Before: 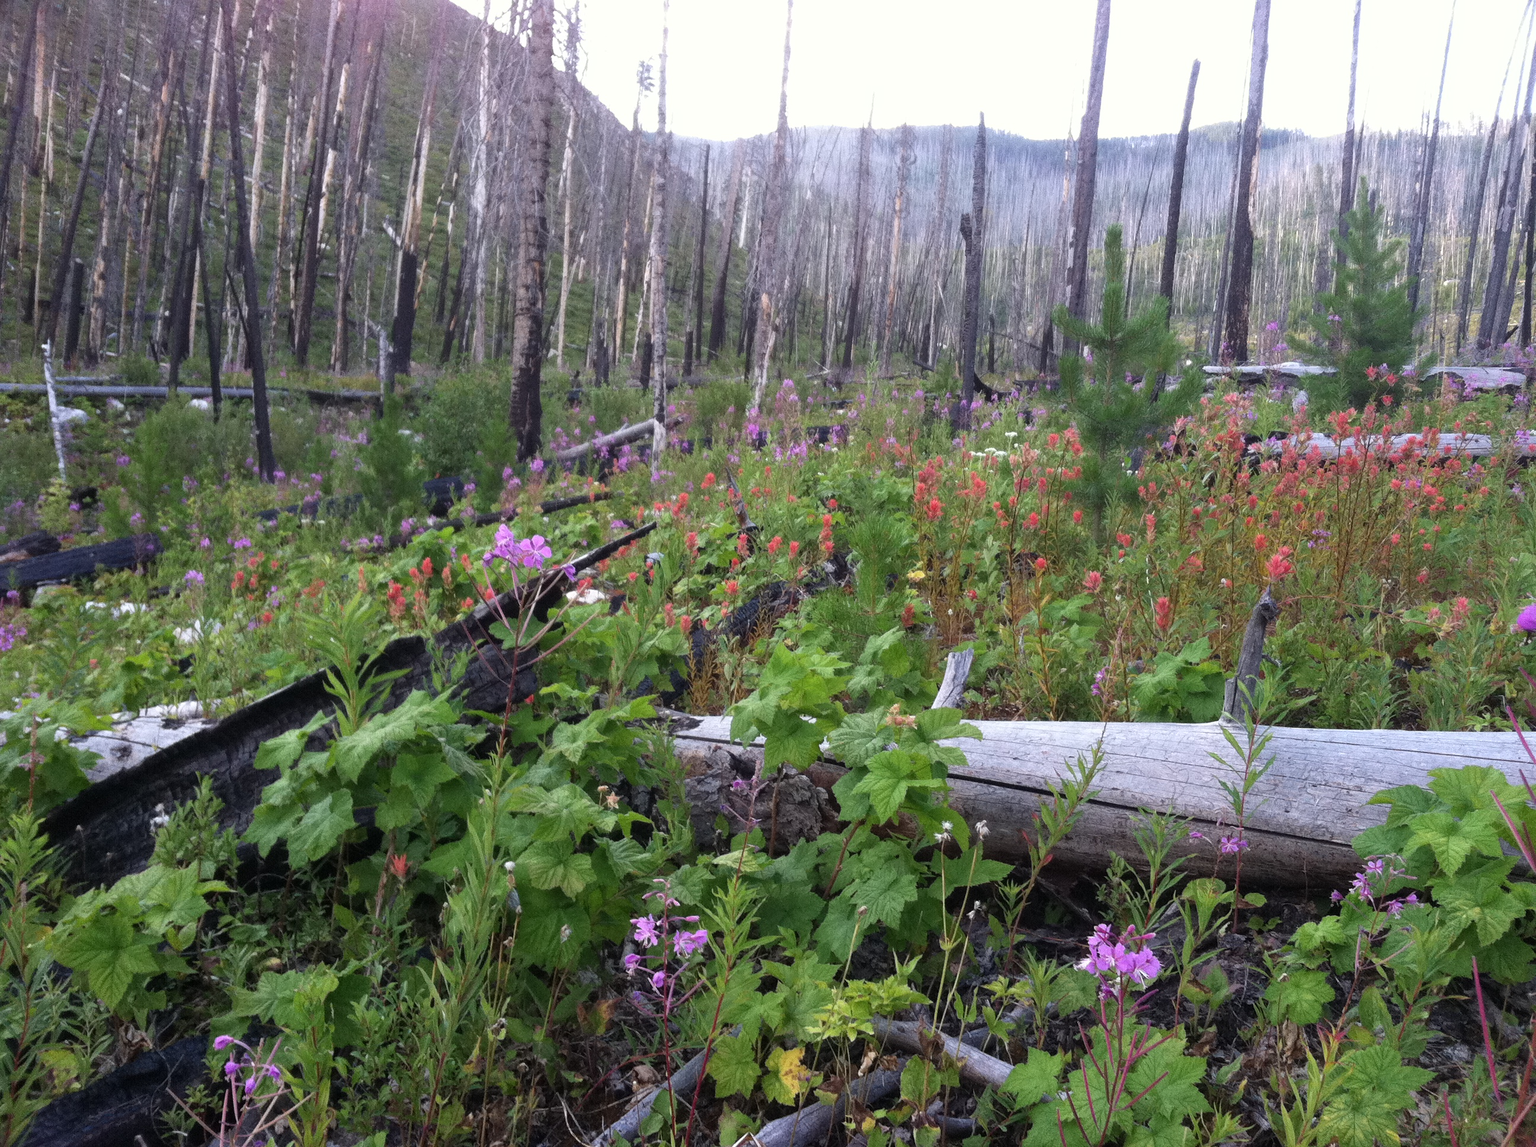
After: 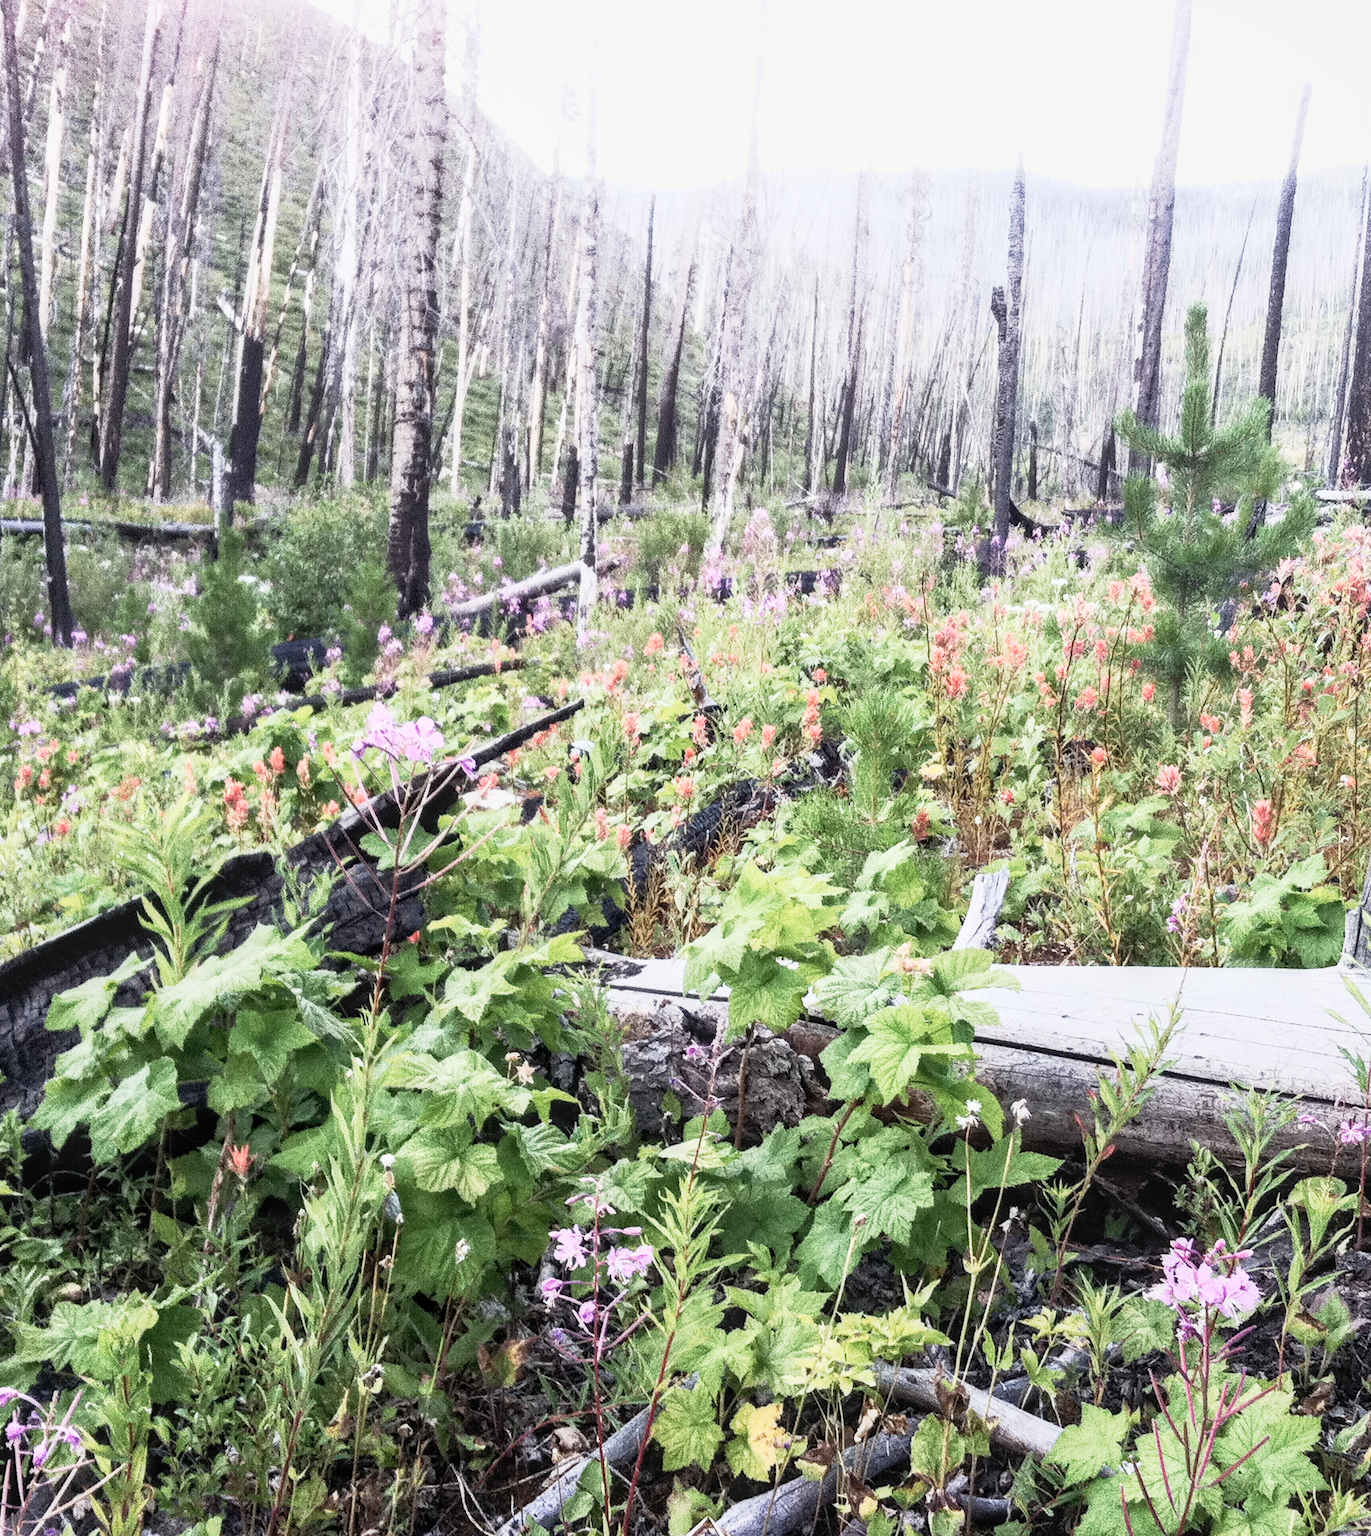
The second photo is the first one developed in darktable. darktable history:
crop and rotate: left 14.369%, right 18.927%
local contrast: on, module defaults
tone curve: curves: ch0 [(0, 0.024) (0.031, 0.027) (0.113, 0.069) (0.198, 0.18) (0.304, 0.303) (0.441, 0.462) (0.557, 0.6) (0.711, 0.79) (0.812, 0.878) (0.927, 0.935) (1, 0.963)]; ch1 [(0, 0) (0.222, 0.2) (0.343, 0.325) (0.45, 0.441) (0.502, 0.501) (0.527, 0.534) (0.55, 0.561) (0.632, 0.656) (0.735, 0.754) (1, 1)]; ch2 [(0, 0) (0.249, 0.222) (0.352, 0.348) (0.424, 0.439) (0.476, 0.482) (0.499, 0.501) (0.517, 0.516) (0.532, 0.544) (0.558, 0.585) (0.596, 0.629) (0.726, 0.745) (0.82, 0.796) (0.998, 0.928)], preserve colors none
contrast brightness saturation: contrast 0.421, brightness 0.565, saturation -0.189
